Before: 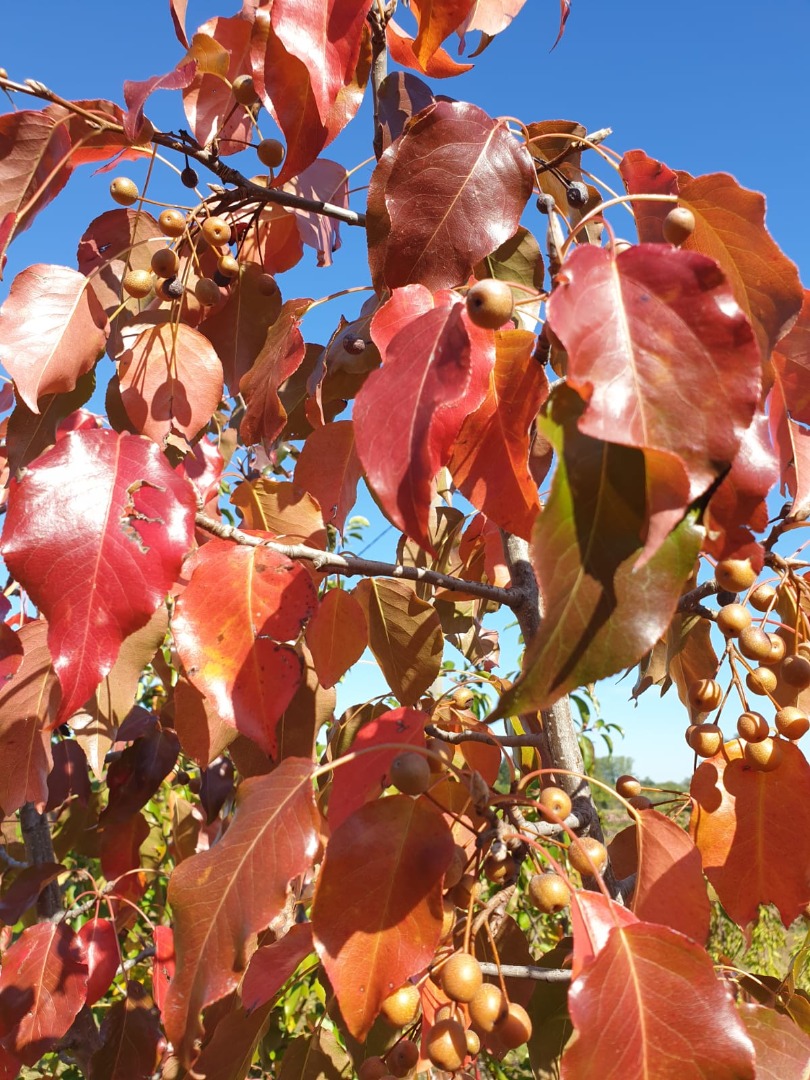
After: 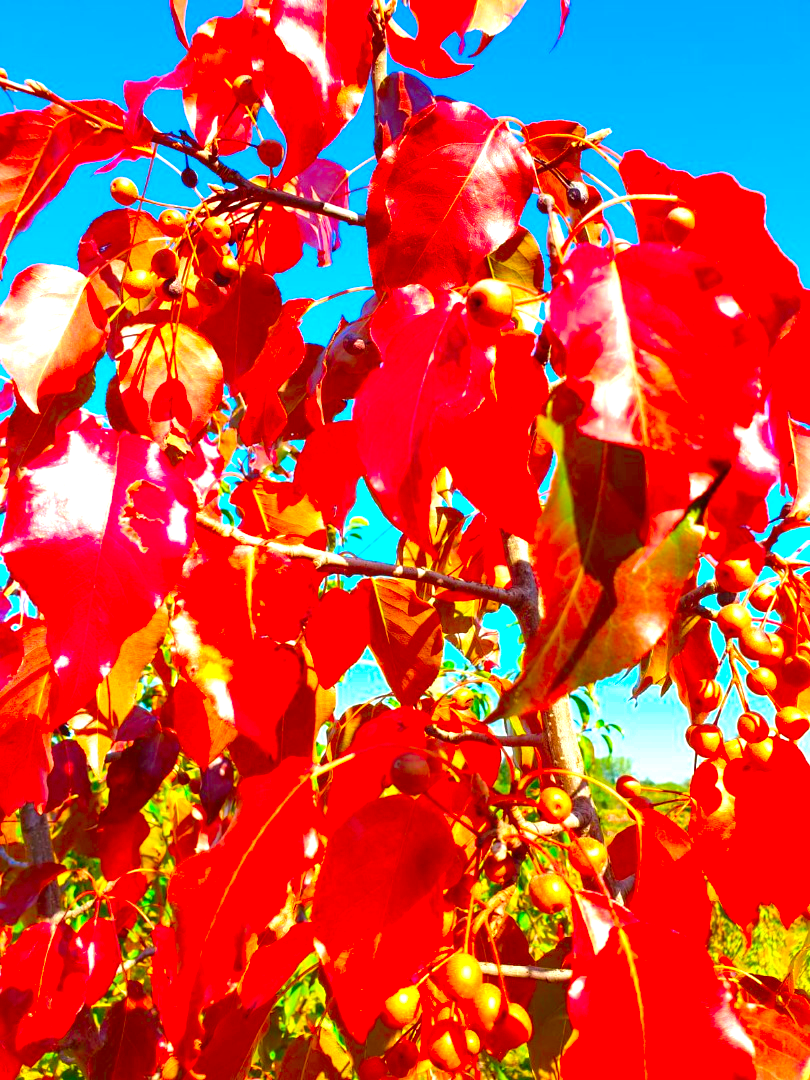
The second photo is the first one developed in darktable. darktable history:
exposure: black level correction 0, exposure 0.696 EV, compensate highlight preservation false
local contrast: mode bilateral grid, contrast 19, coarseness 51, detail 119%, midtone range 0.2
color correction: highlights b* -0.049, saturation 2.95
